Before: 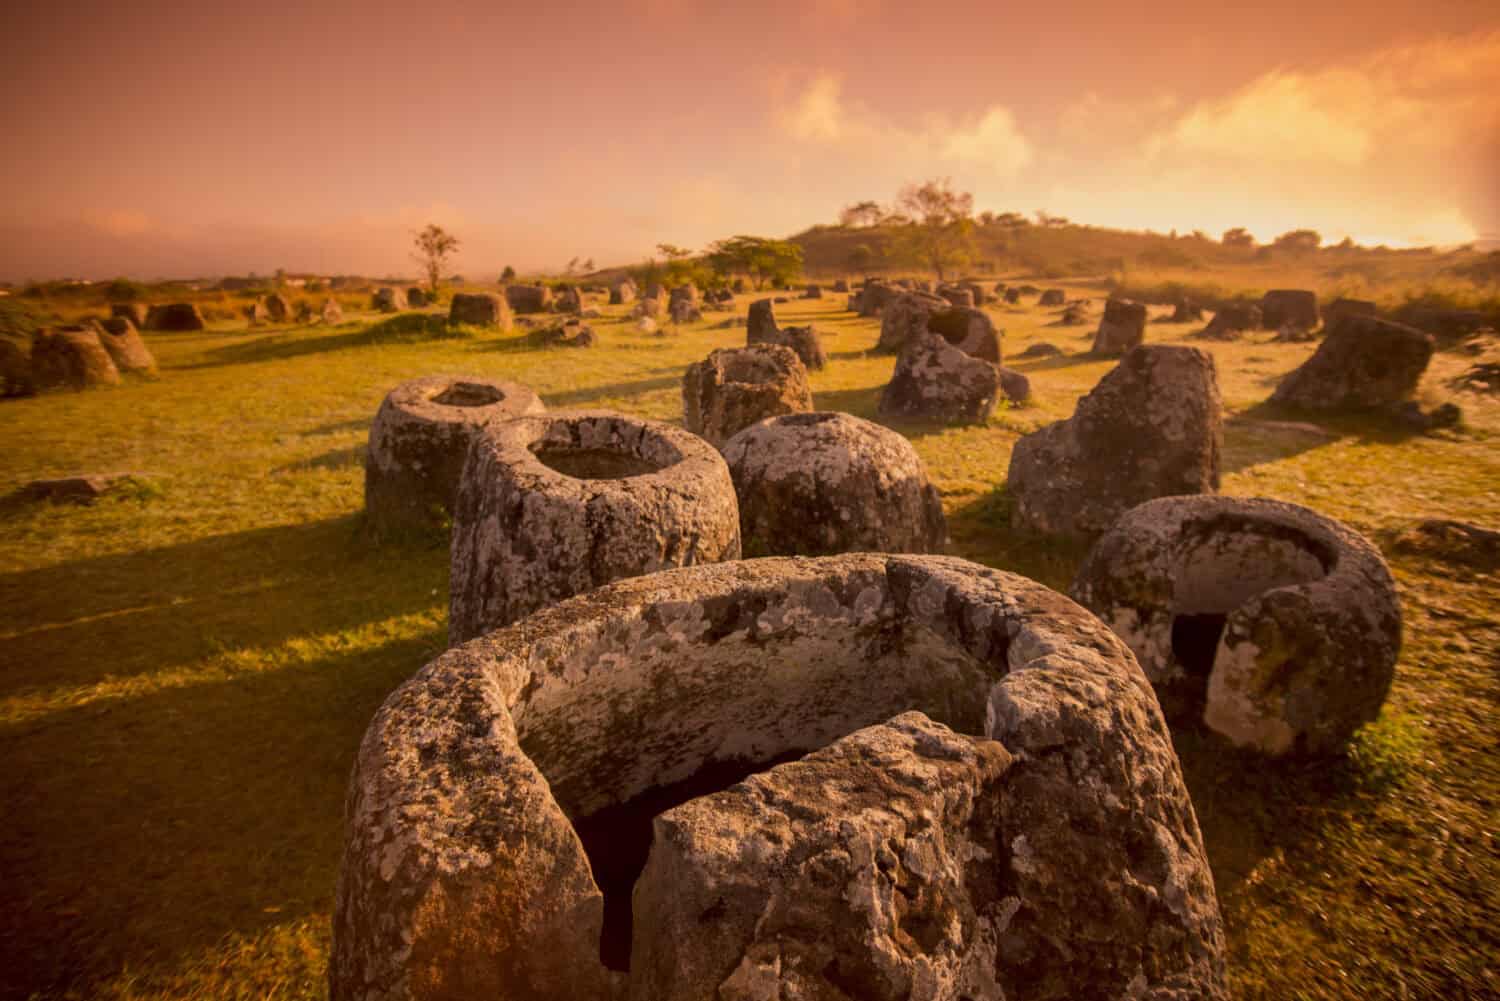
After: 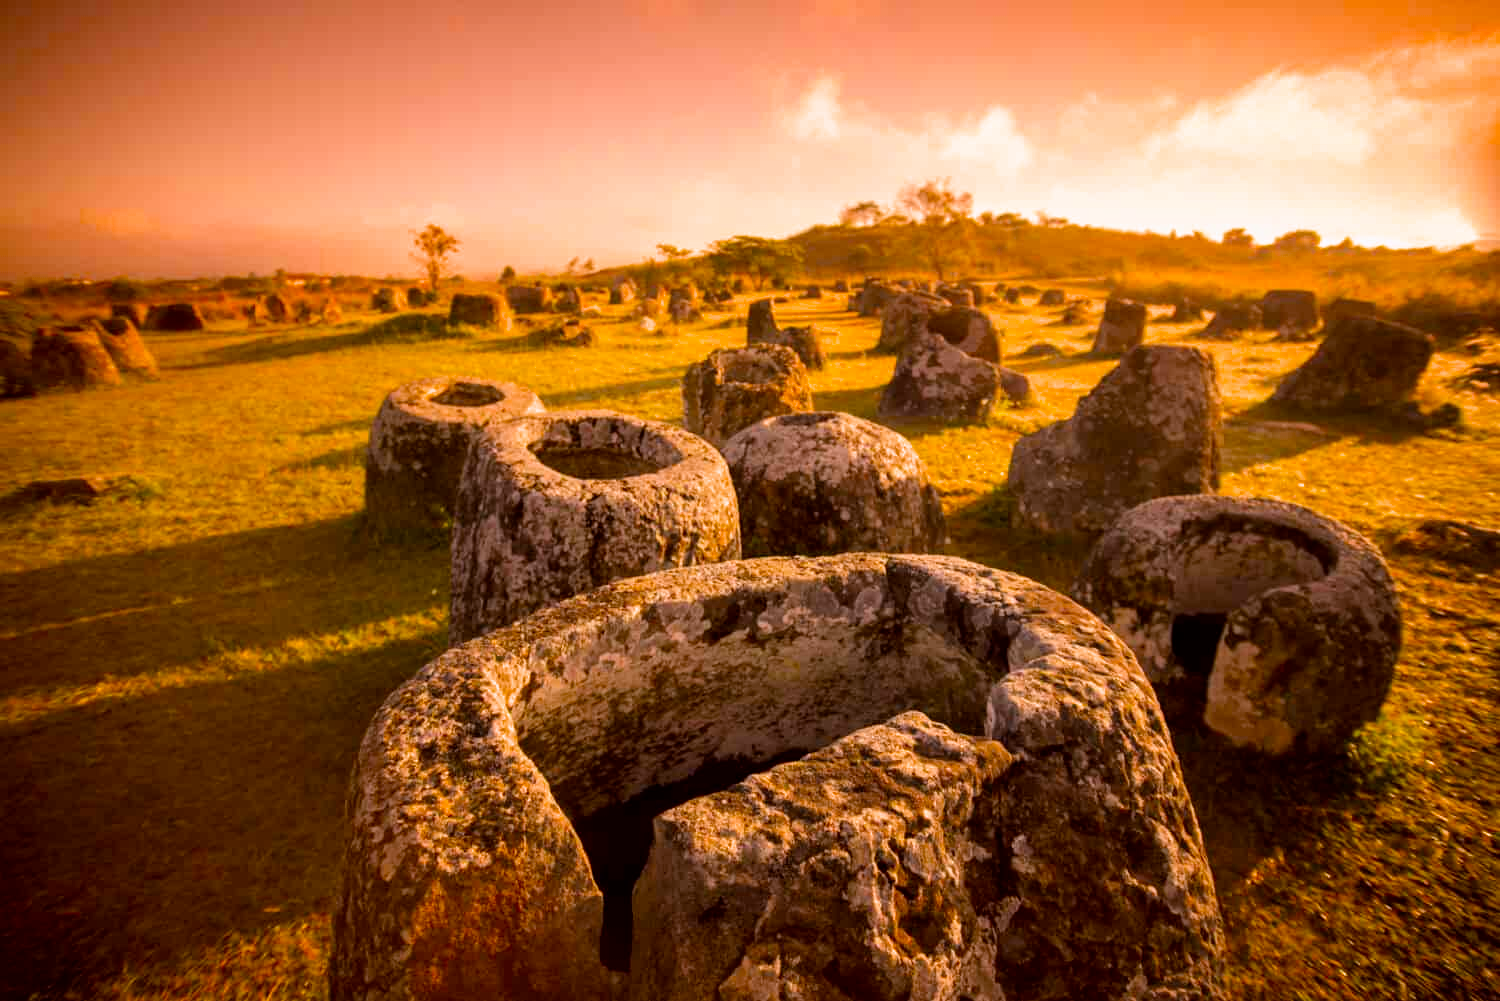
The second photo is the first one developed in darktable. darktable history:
color correction: highlights a* -0.137, highlights b* -5.91, shadows a* -0.137, shadows b* -0.137
filmic rgb: black relative exposure -12 EV, white relative exposure 2.8 EV, threshold 3 EV, target black luminance 0%, hardness 8.06, latitude 70.41%, contrast 1.14, highlights saturation mix 10%, shadows ↔ highlights balance -0.388%, color science v4 (2020), iterations of high-quality reconstruction 10, contrast in shadows soft, contrast in highlights soft, enable highlight reconstruction true
exposure: black level correction 0.001, exposure 0.5 EV, compensate exposure bias true, compensate highlight preservation false
